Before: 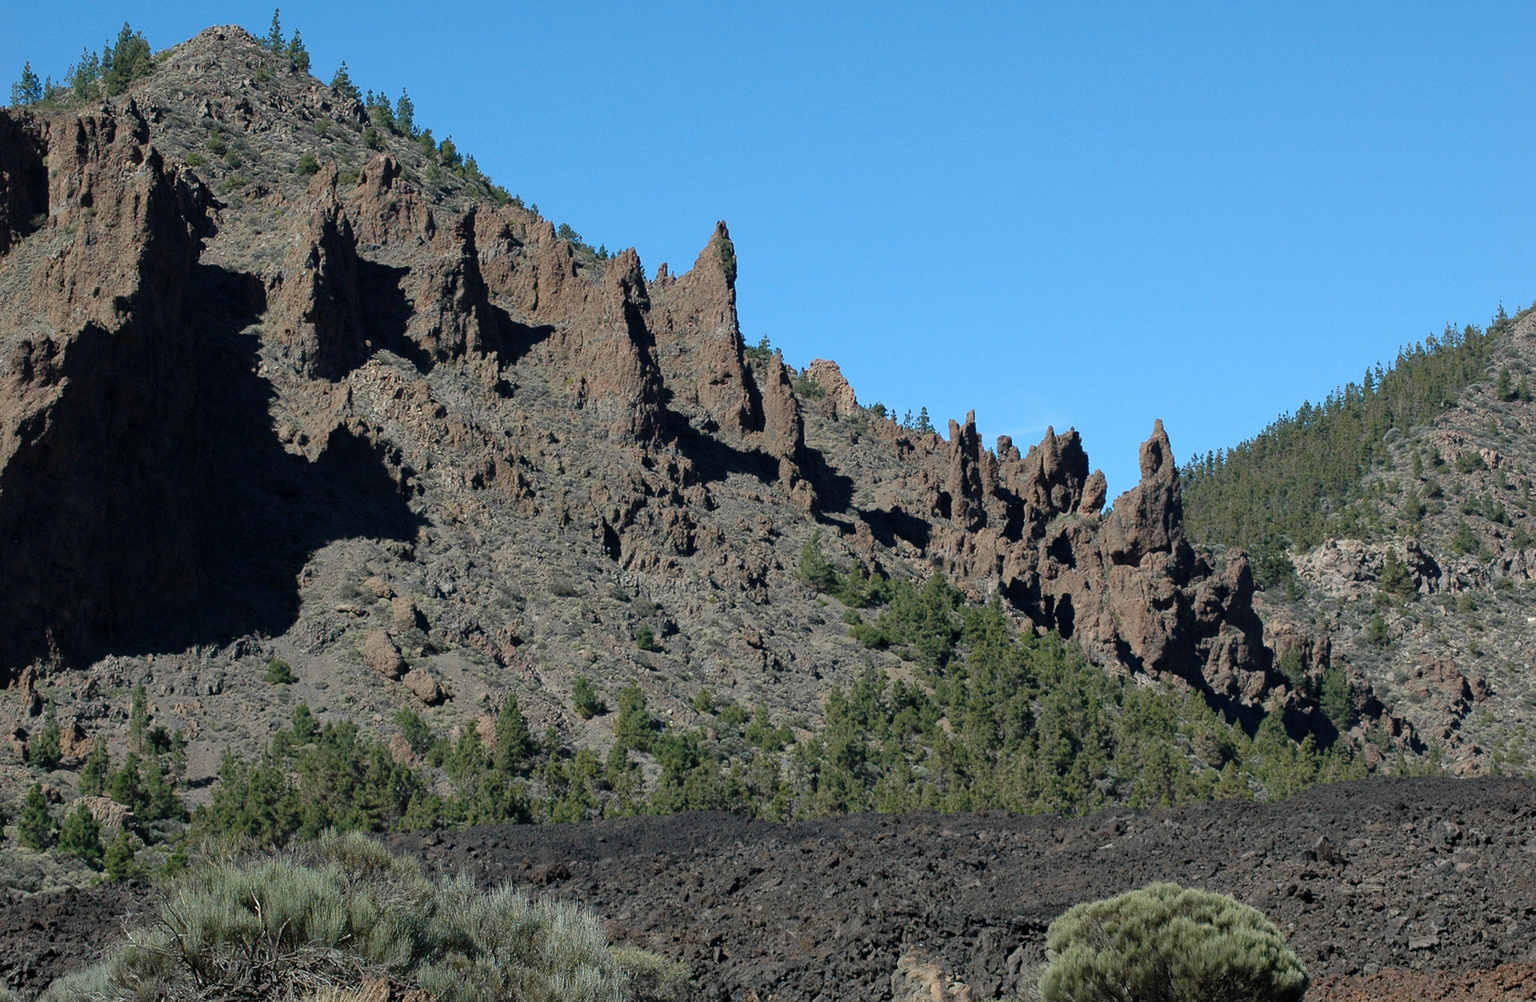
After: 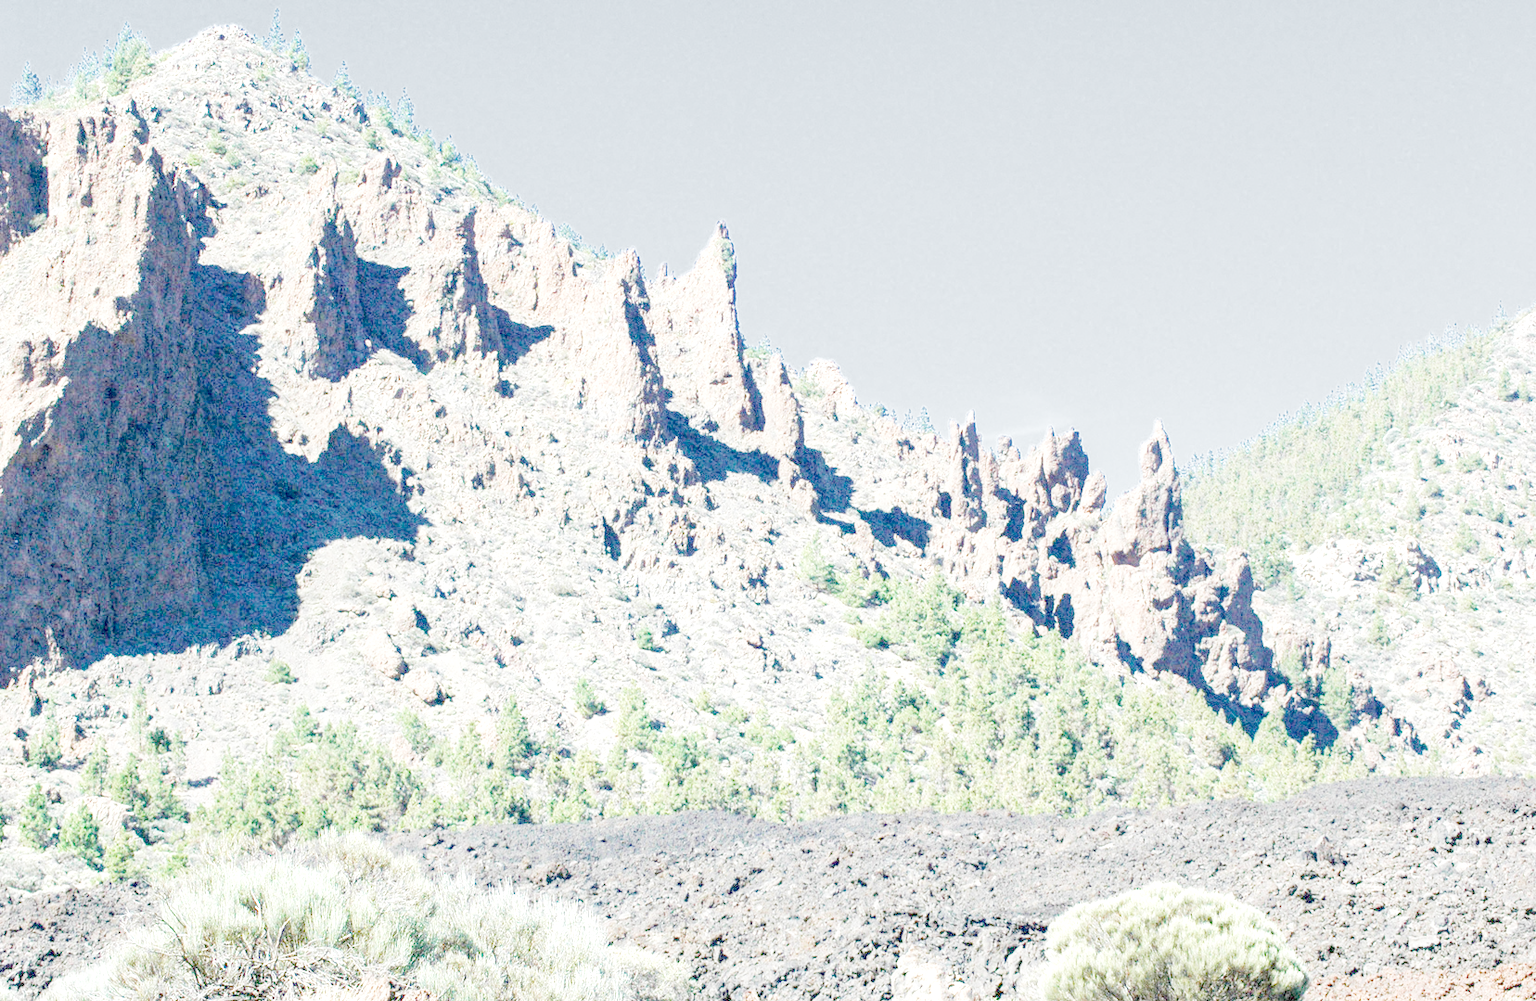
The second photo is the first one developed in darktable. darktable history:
exposure: exposure 0.6 EV, compensate highlight preservation false
local contrast: highlights 20%, detail 150%
color balance: output saturation 120%
filmic rgb: middle gray luminance 4.29%, black relative exposure -13 EV, white relative exposure 5 EV, threshold 6 EV, target black luminance 0%, hardness 5.19, latitude 59.69%, contrast 0.767, highlights saturation mix 5%, shadows ↔ highlights balance 25.95%, add noise in highlights 0, color science v3 (2019), use custom middle-gray values true, iterations of high-quality reconstruction 0, contrast in highlights soft, enable highlight reconstruction true
